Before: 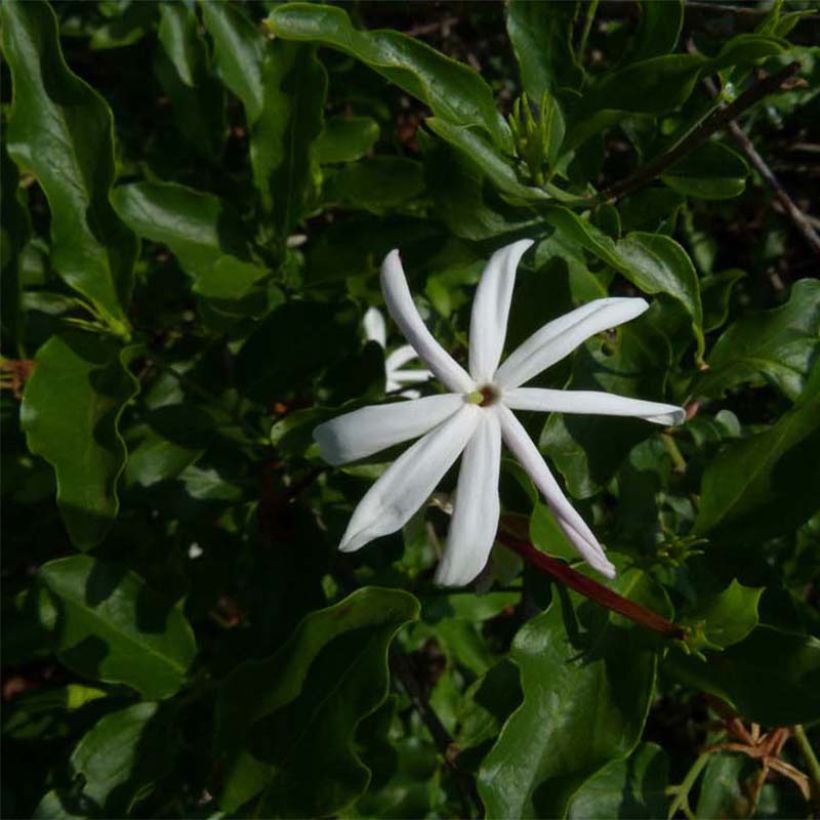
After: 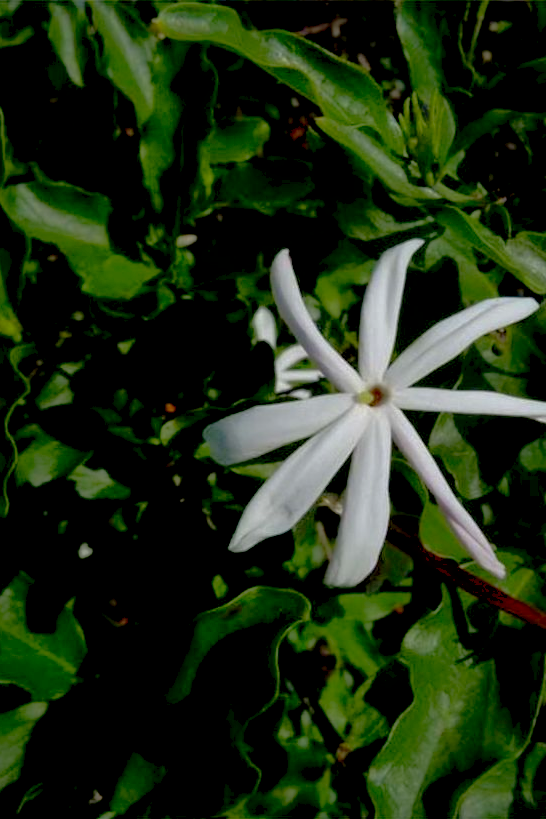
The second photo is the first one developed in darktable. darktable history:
exposure: black level correction 0.01, exposure 0.012 EV, compensate exposure bias true, compensate highlight preservation false
crop and rotate: left 13.435%, right 19.873%
shadows and highlights: on, module defaults
